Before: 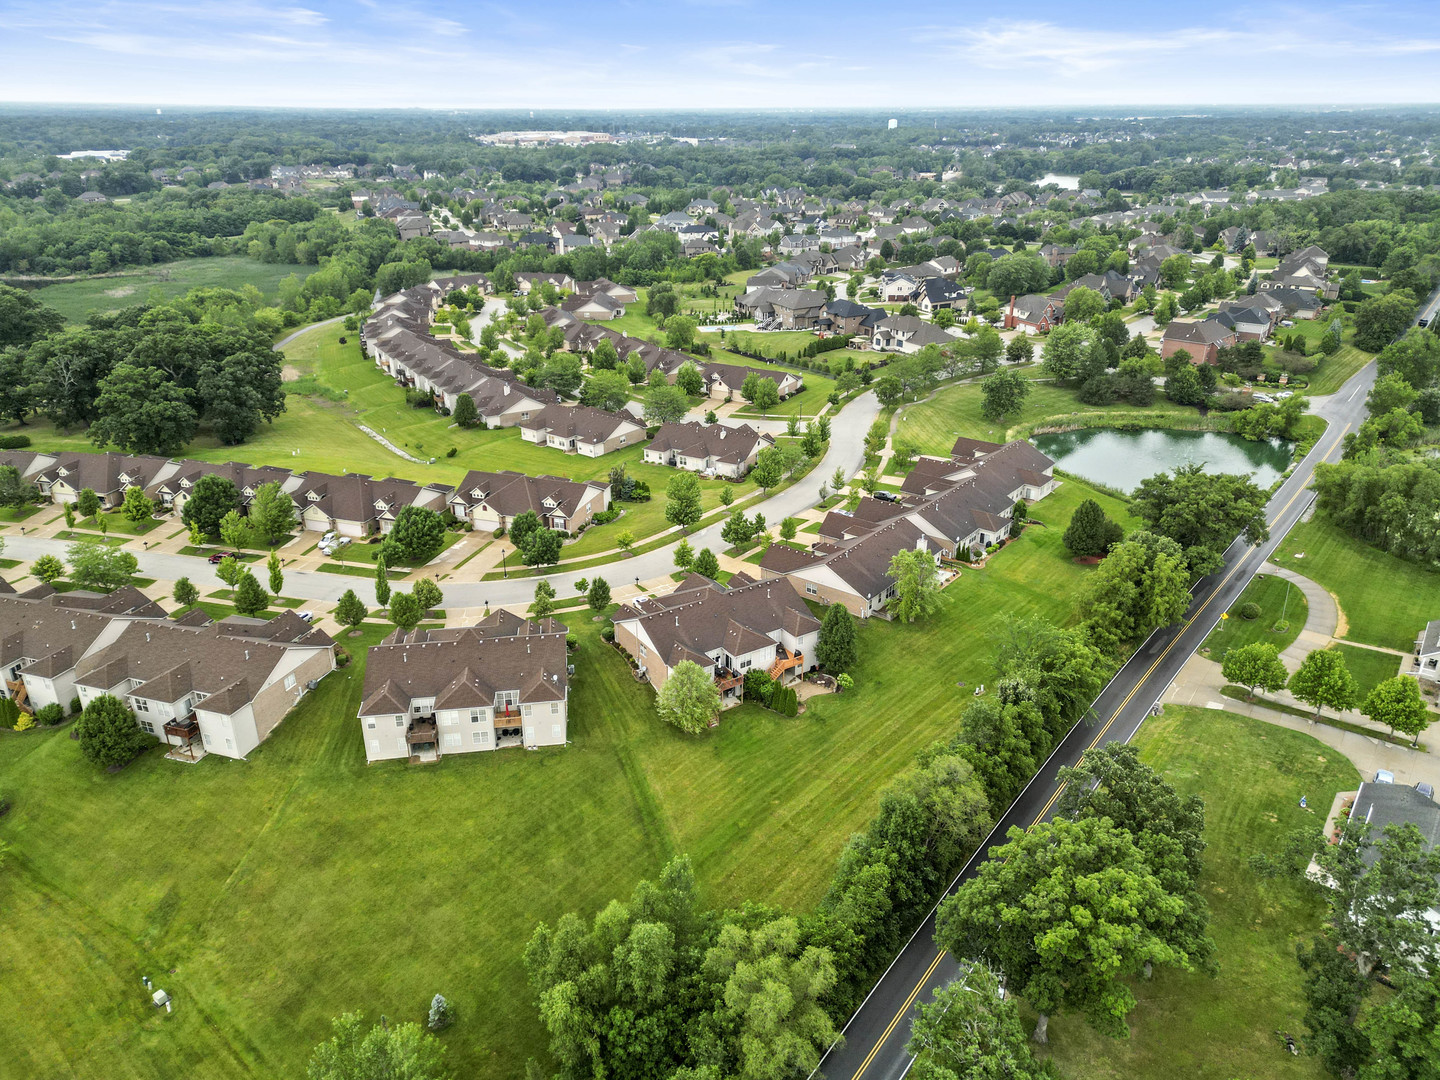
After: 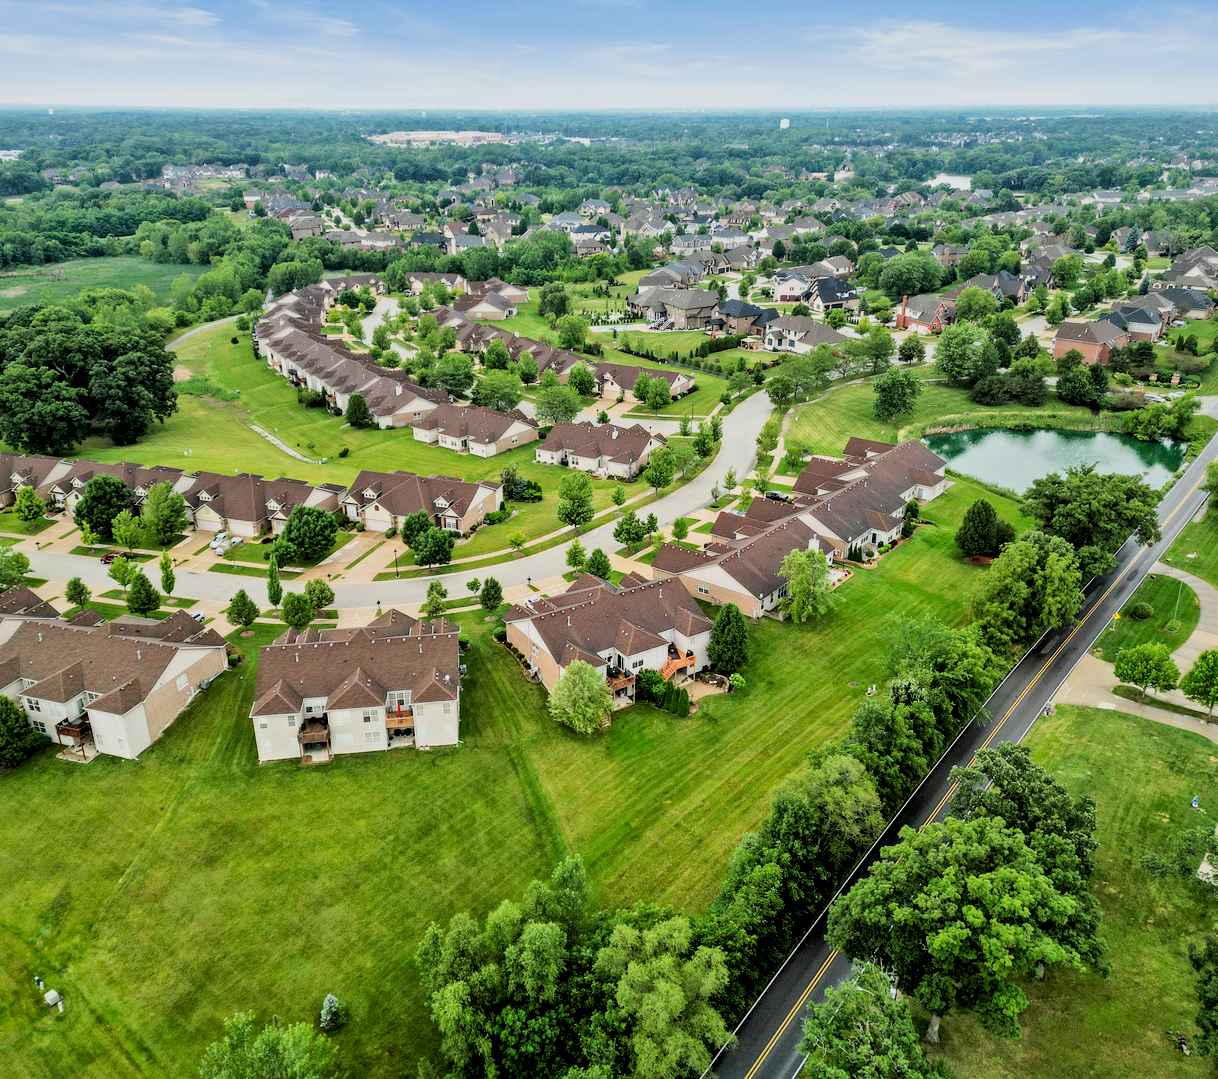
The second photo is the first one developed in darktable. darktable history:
local contrast: mode bilateral grid, contrast 21, coarseness 50, detail 129%, midtone range 0.2
velvia: on, module defaults
crop: left 7.548%, right 7.829%
filmic rgb: black relative exposure -5.1 EV, white relative exposure 4 EV, hardness 2.88, contrast 1.096, highlights saturation mix -21.43%
